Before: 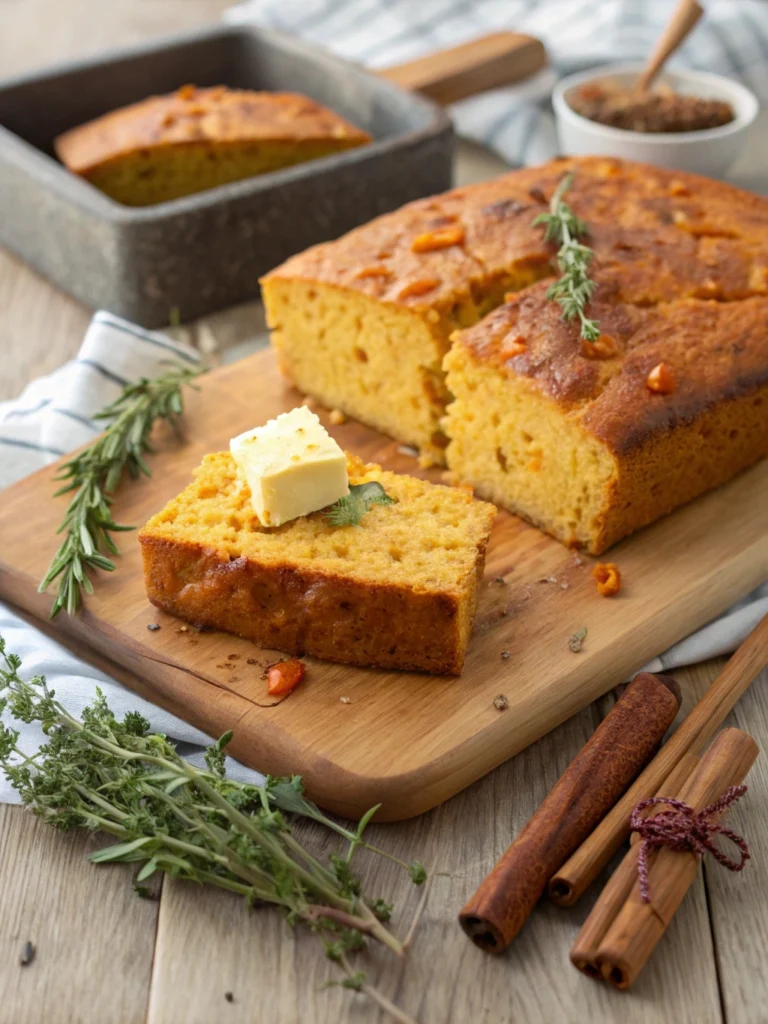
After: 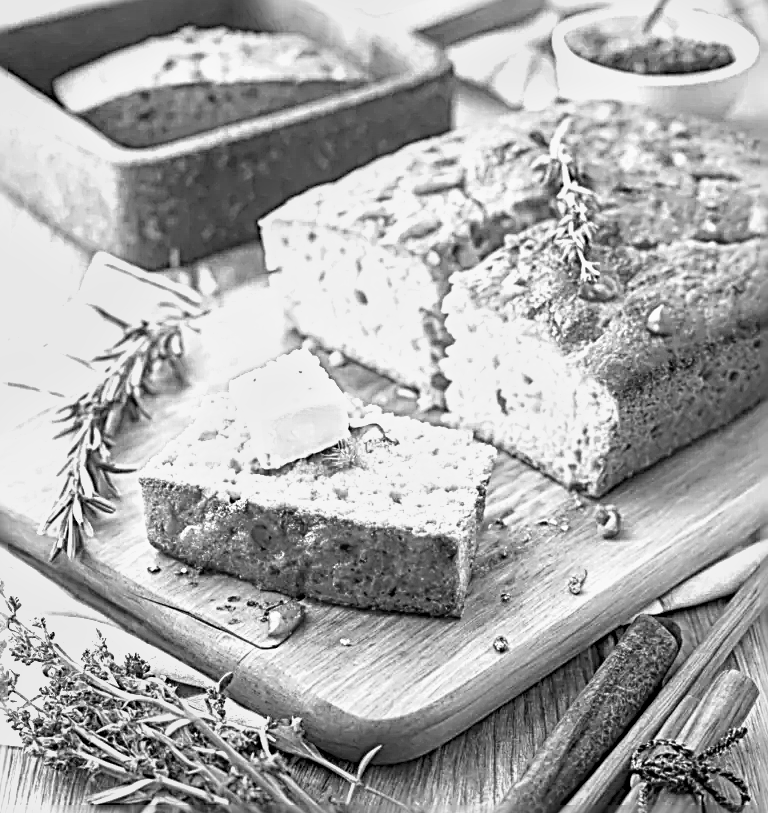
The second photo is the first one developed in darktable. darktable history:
monochrome: a 26.22, b 42.67, size 0.8
velvia: on, module defaults
crop and rotate: top 5.667%, bottom 14.937%
white balance: red 0.925, blue 1.046
sharpen: radius 3.158, amount 1.731
local contrast: on, module defaults
color correction: highlights a* 14.46, highlights b* 5.85, shadows a* -5.53, shadows b* -15.24, saturation 0.85
exposure: black level correction 0, exposure 1.379 EV, compensate exposure bias true, compensate highlight preservation false
